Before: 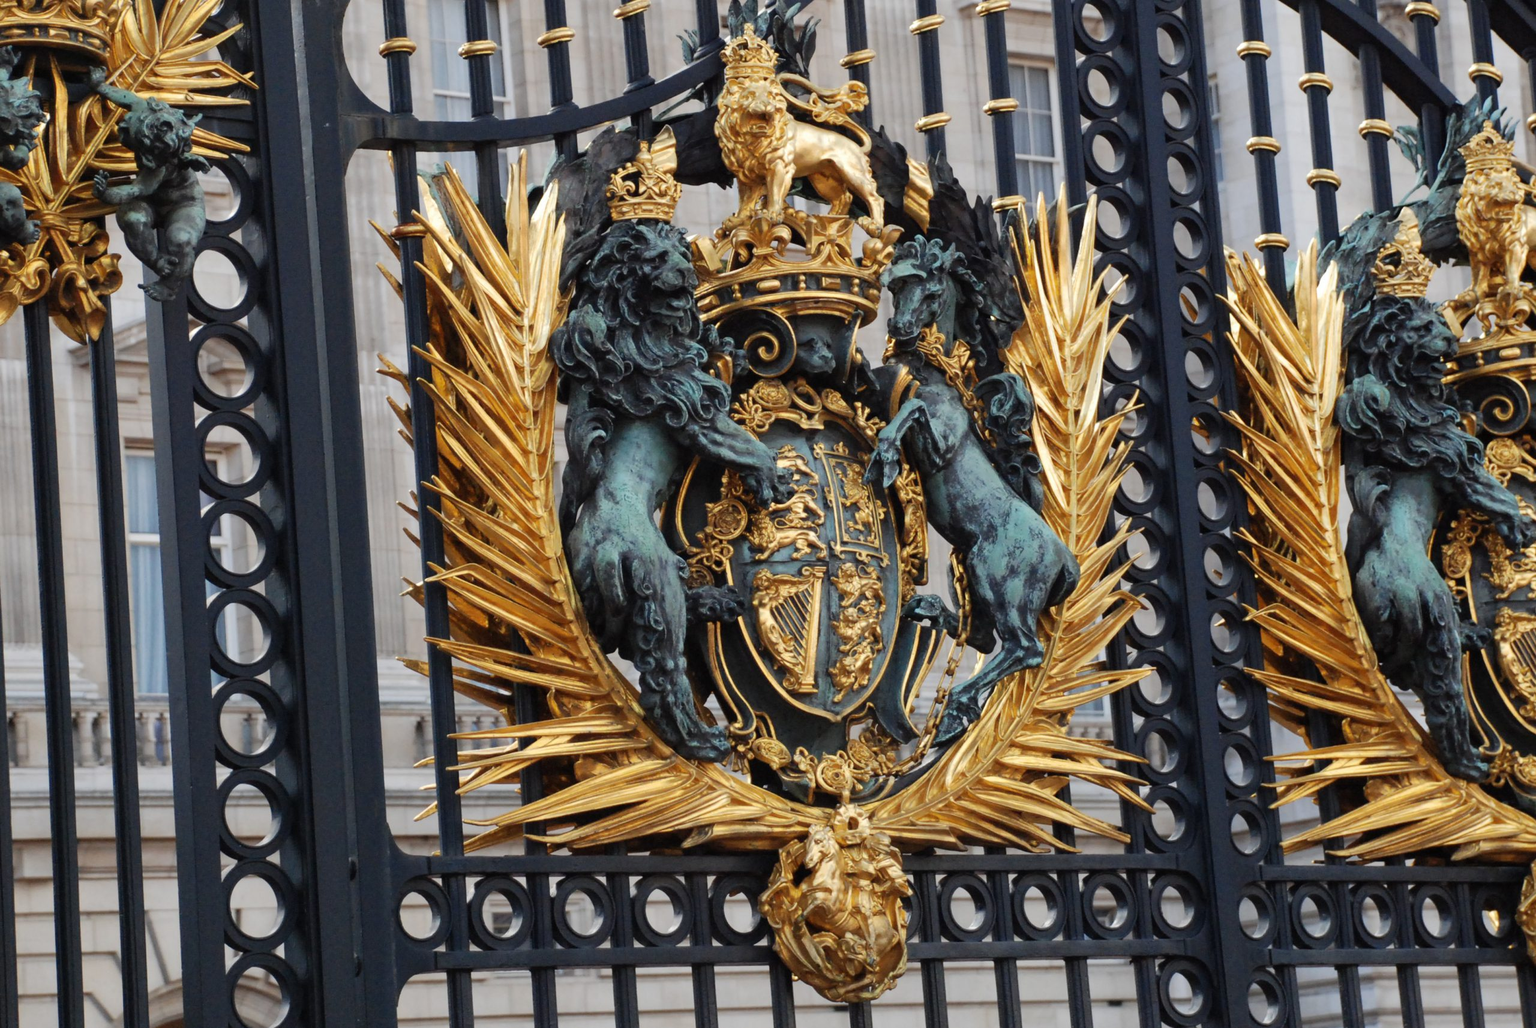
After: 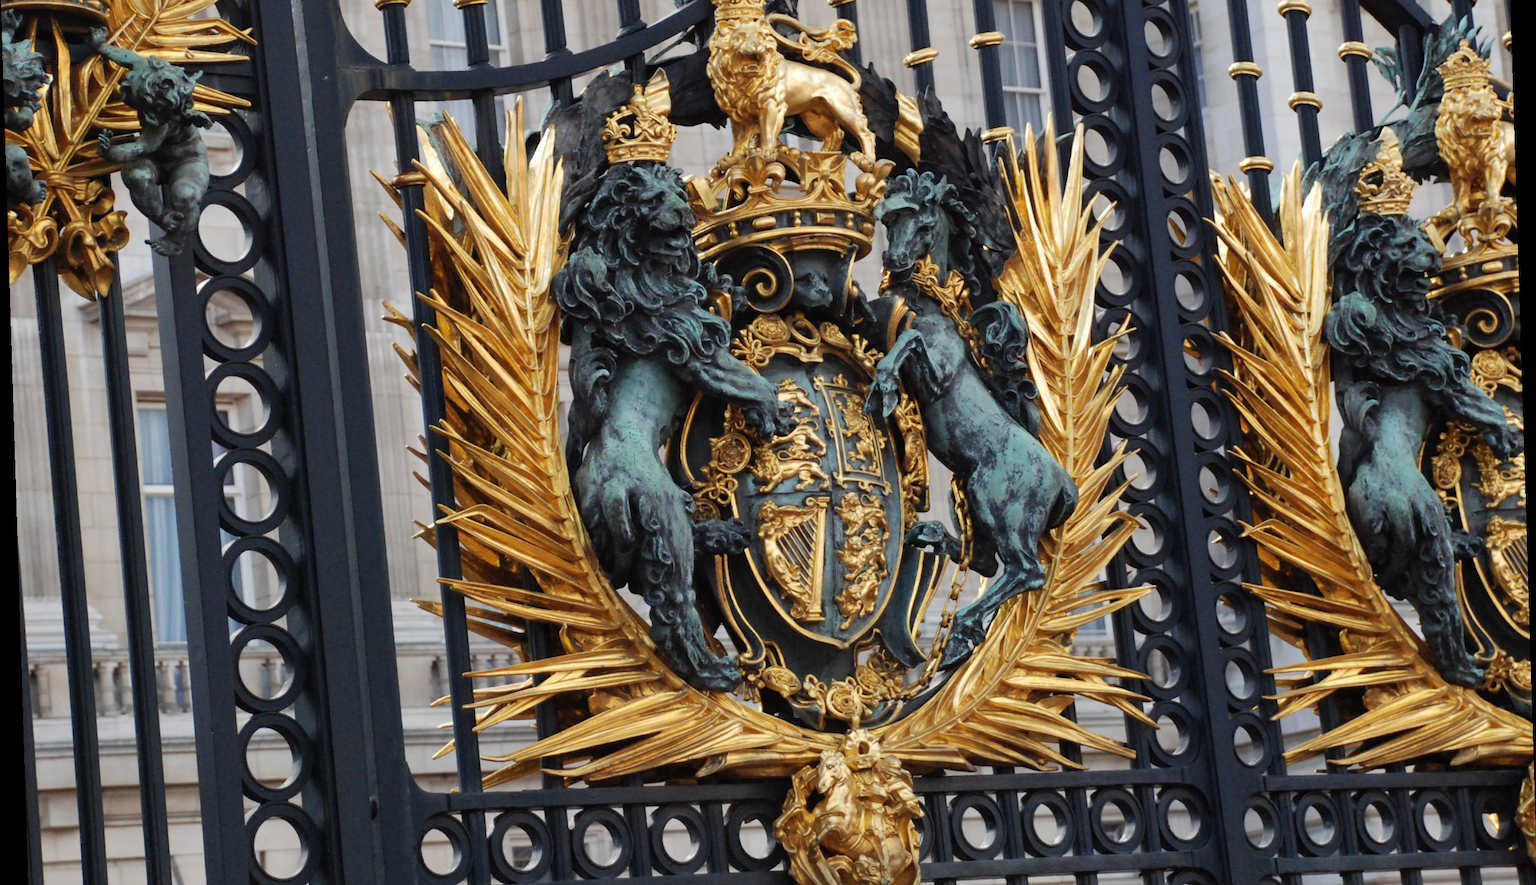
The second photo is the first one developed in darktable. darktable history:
crop: top 7.625%, bottom 8.027%
rotate and perspective: rotation -1.77°, lens shift (horizontal) 0.004, automatic cropping off
